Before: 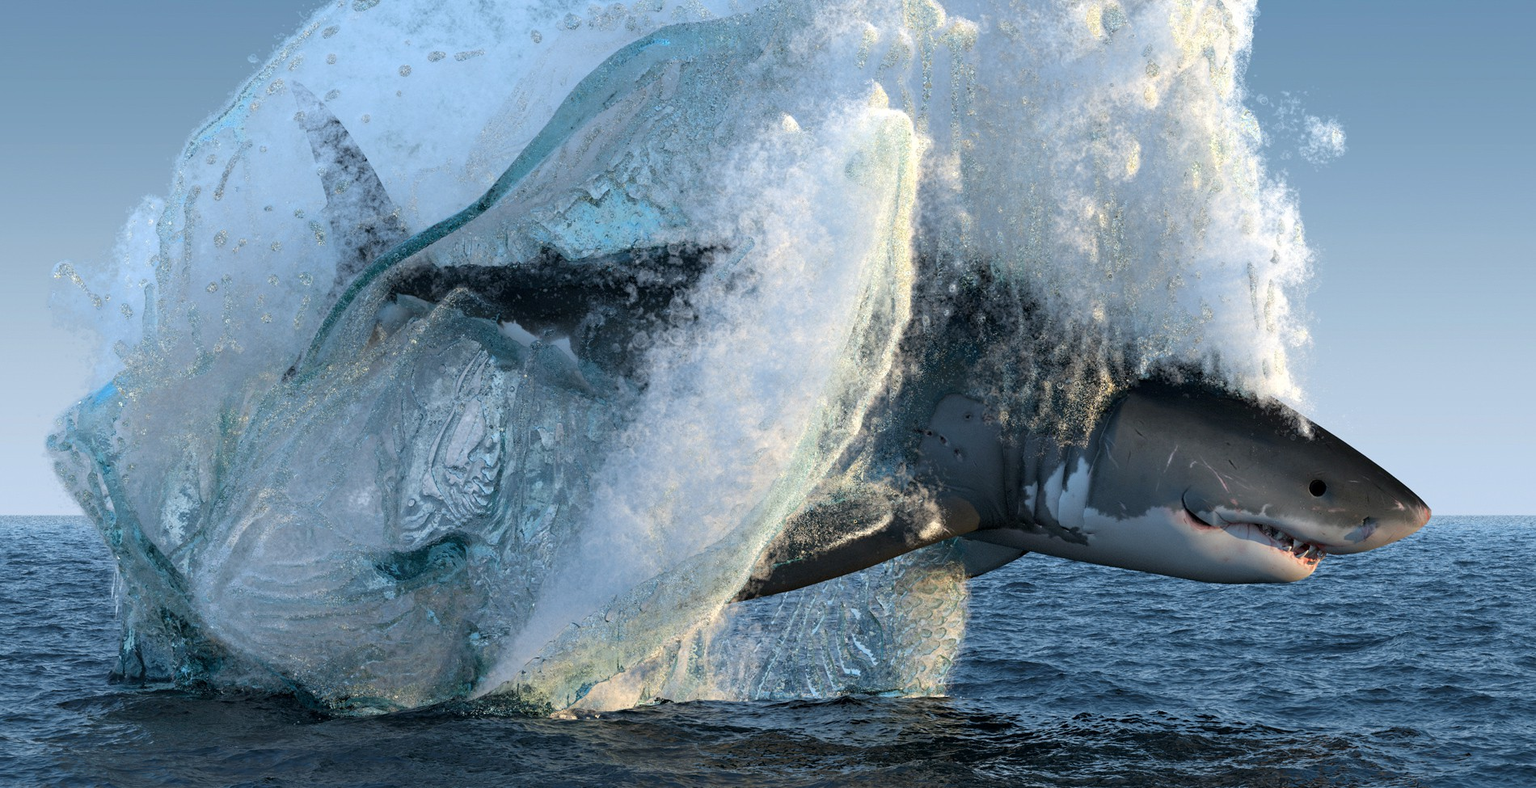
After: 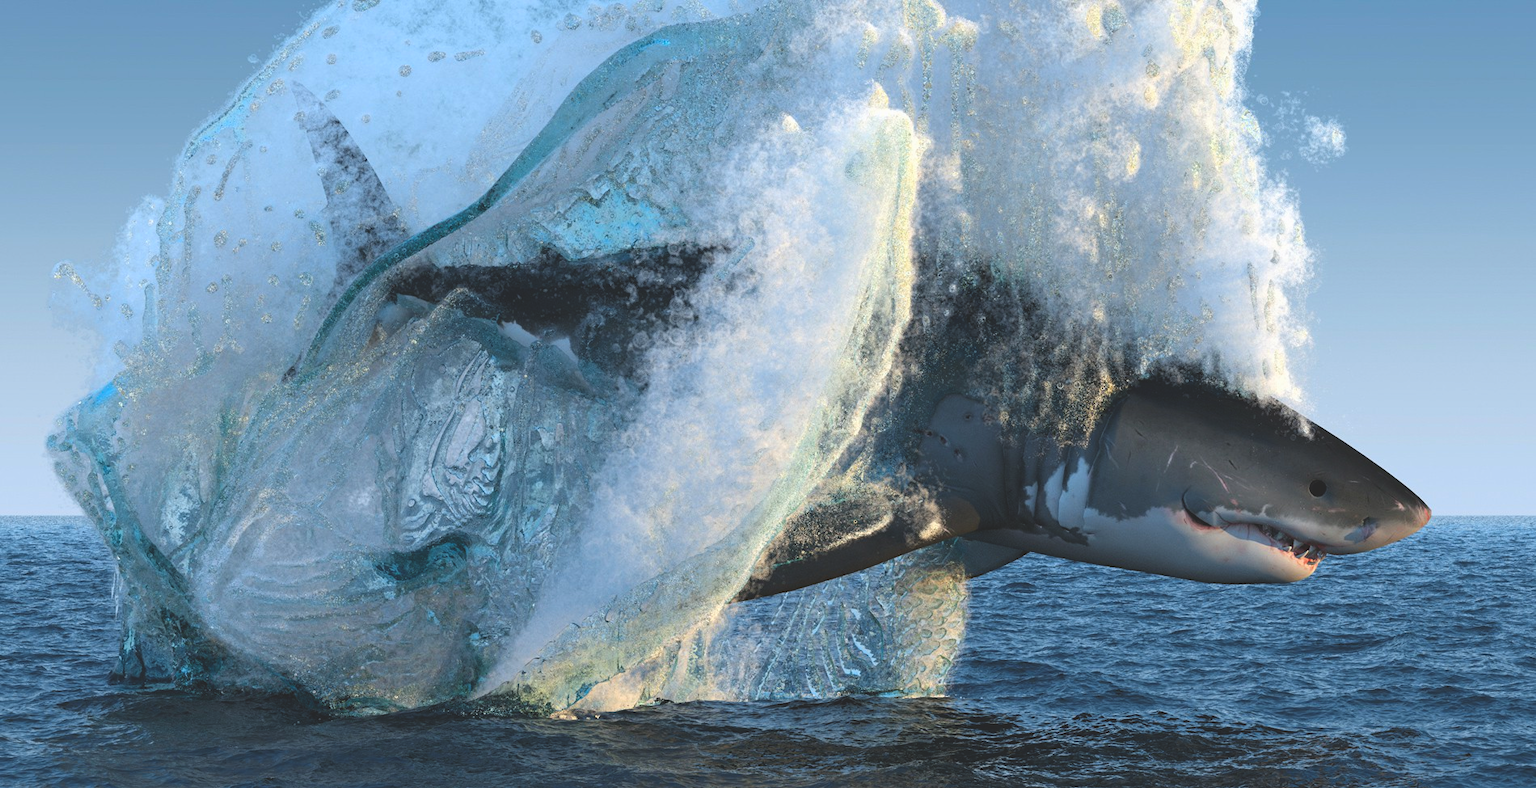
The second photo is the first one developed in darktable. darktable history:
contrast brightness saturation: contrast 0.088, saturation 0.267
exposure: black level correction -0.023, exposure -0.035 EV, compensate highlight preservation false
